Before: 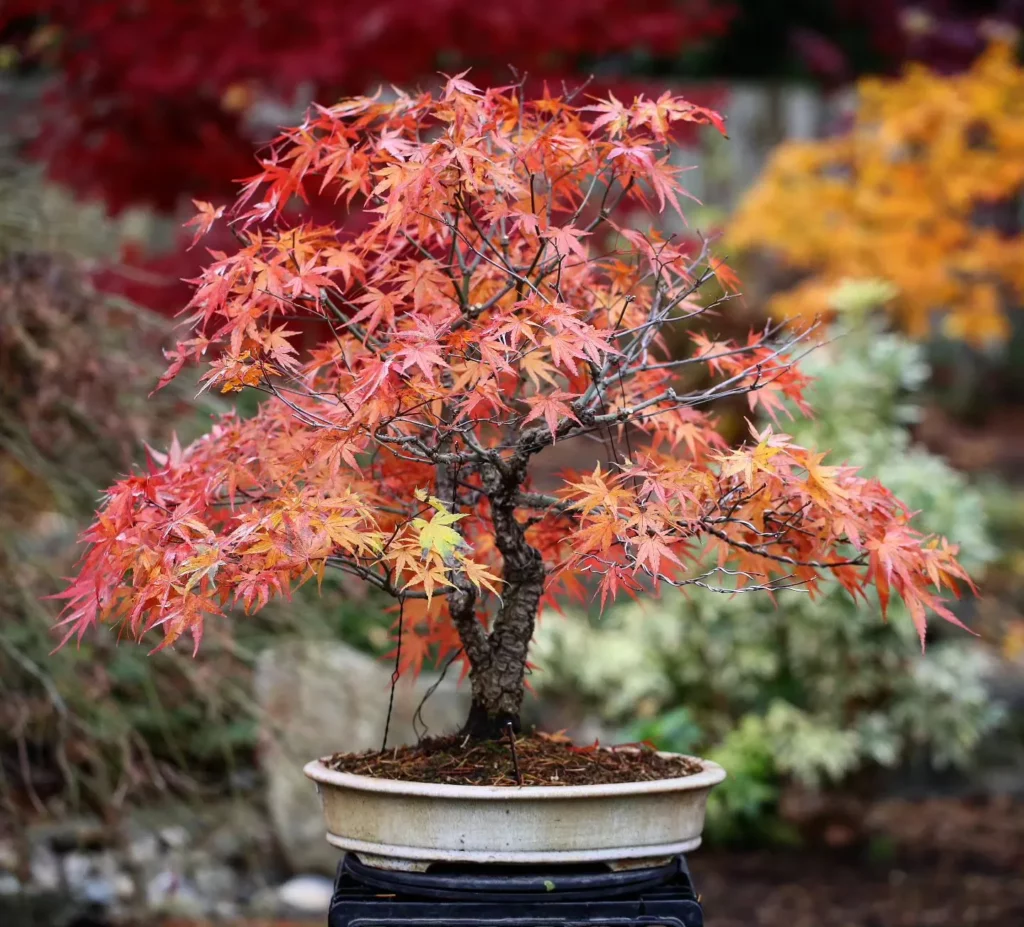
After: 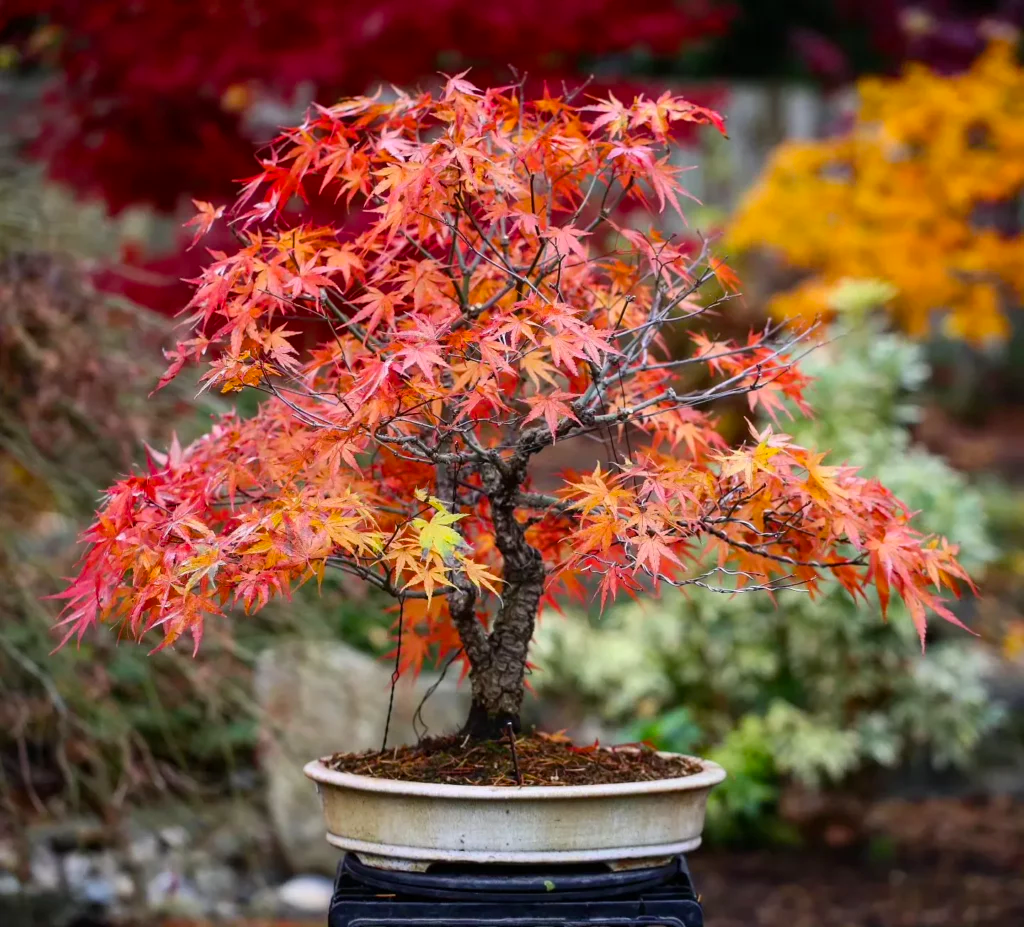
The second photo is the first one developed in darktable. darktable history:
color balance rgb: perceptual saturation grading › global saturation 29.938%
tone equalizer: edges refinement/feathering 500, mask exposure compensation -1.57 EV, preserve details no
exposure: compensate highlight preservation false
